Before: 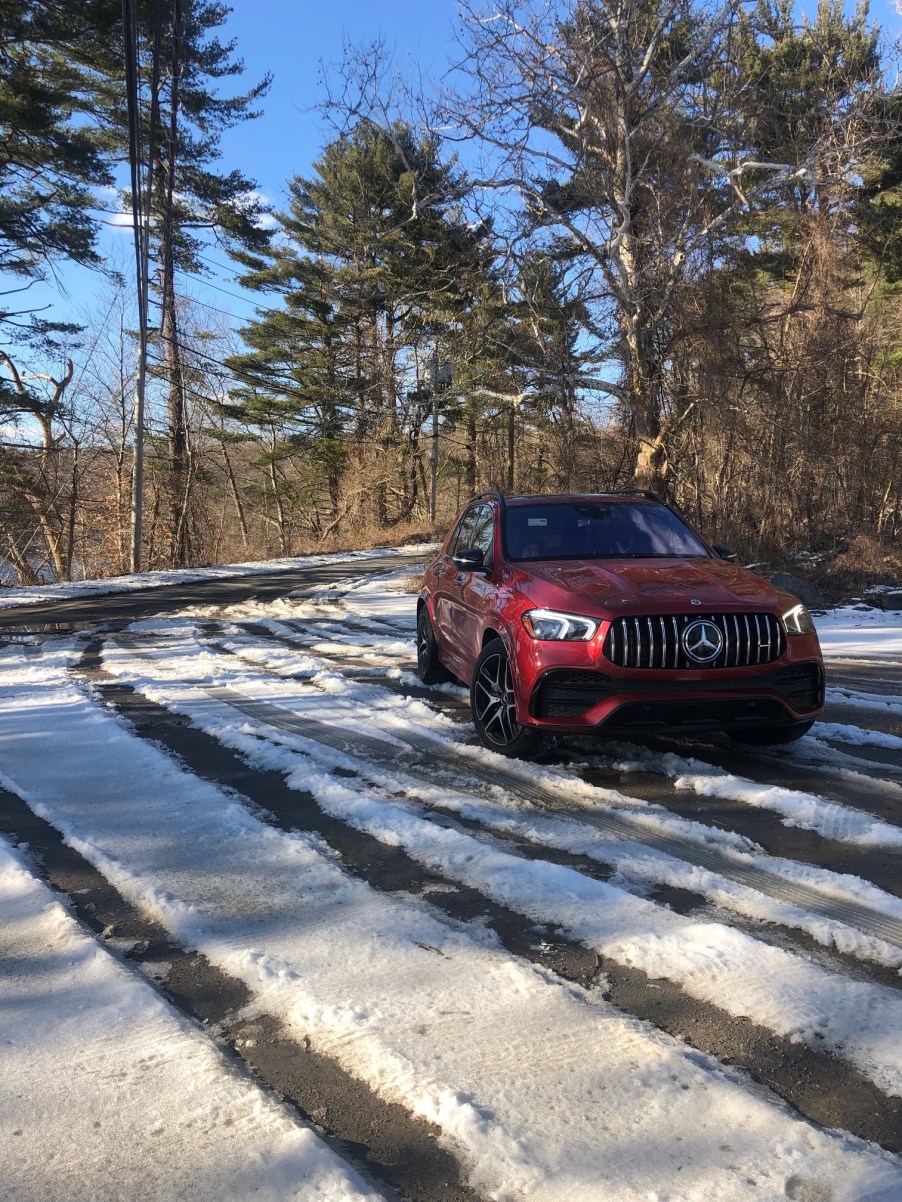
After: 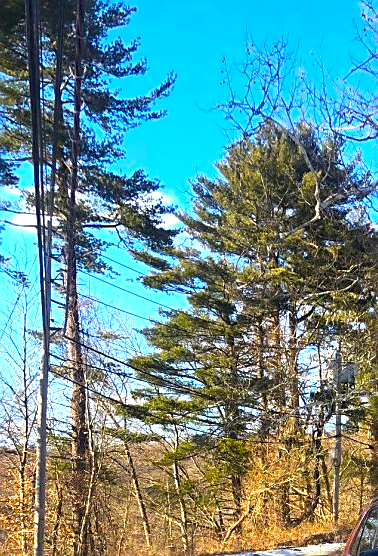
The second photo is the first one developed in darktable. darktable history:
color balance rgb: linear chroma grading › global chroma 10%, perceptual saturation grading › global saturation 40%, perceptual brilliance grading › global brilliance 30%, global vibrance 20%
sharpen: on, module defaults
crop and rotate: left 10.817%, top 0.062%, right 47.194%, bottom 53.626%
